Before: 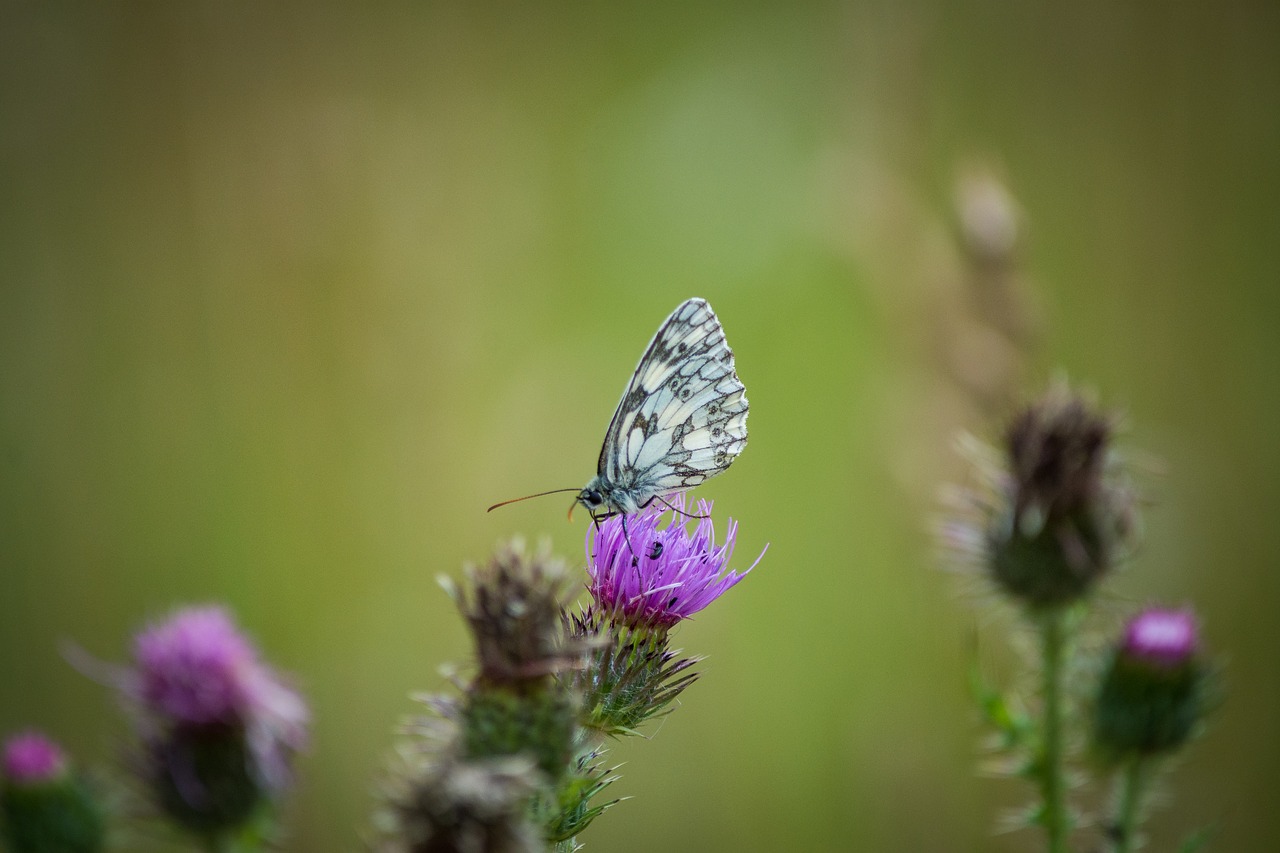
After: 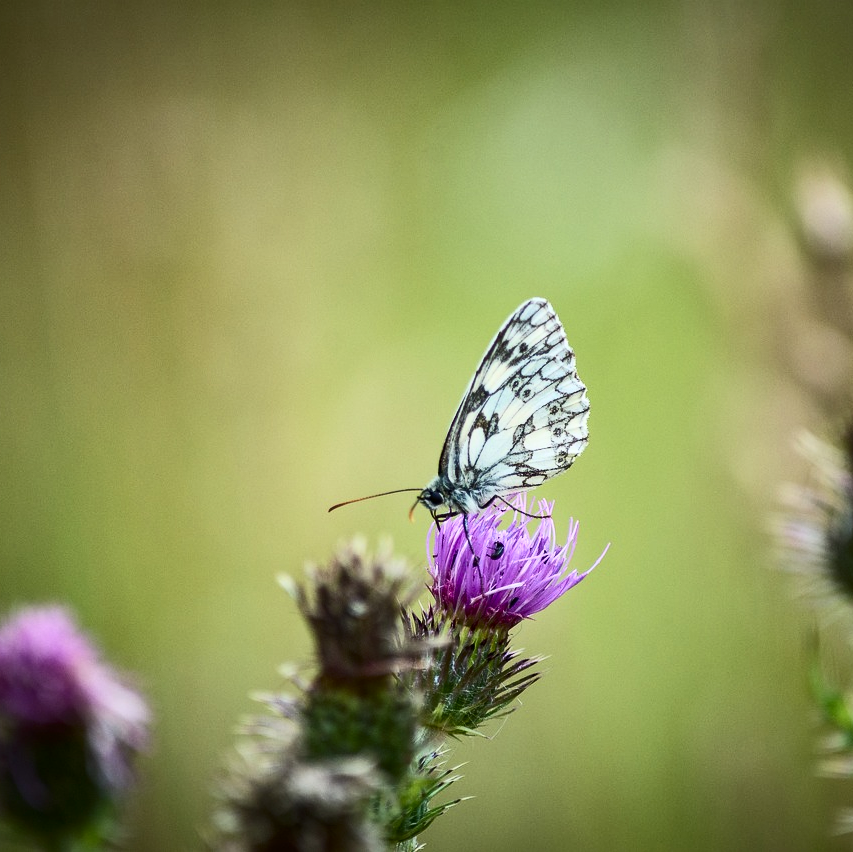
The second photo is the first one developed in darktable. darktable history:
contrast brightness saturation: contrast 0.374, brightness 0.097
crop and rotate: left 12.481%, right 20.835%
color correction: highlights b* -0.053
